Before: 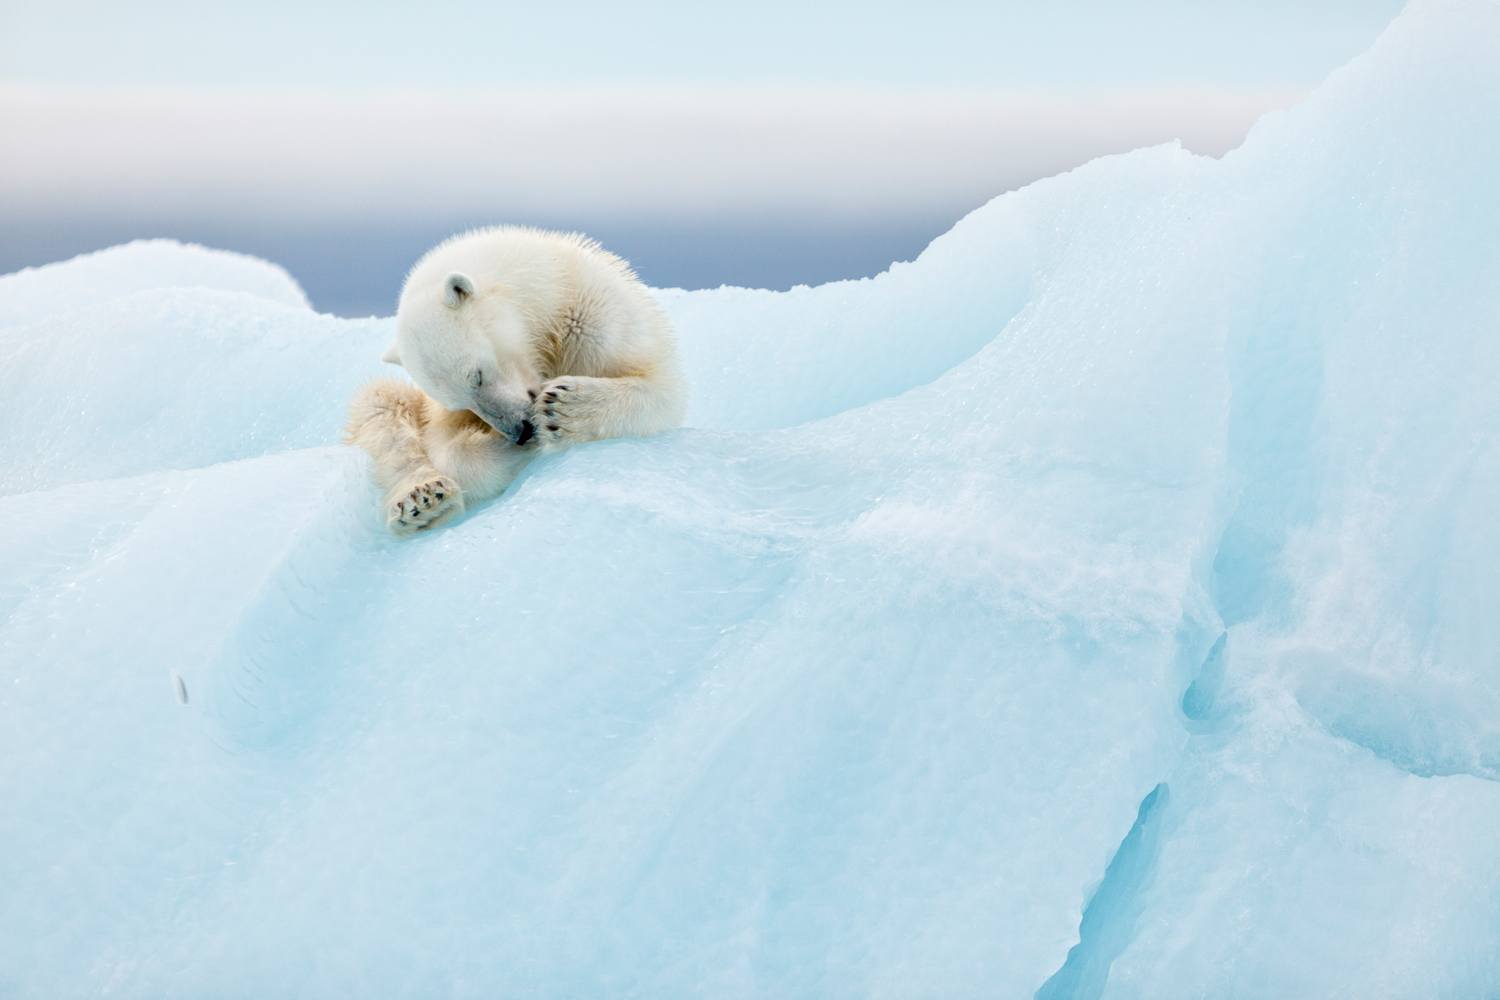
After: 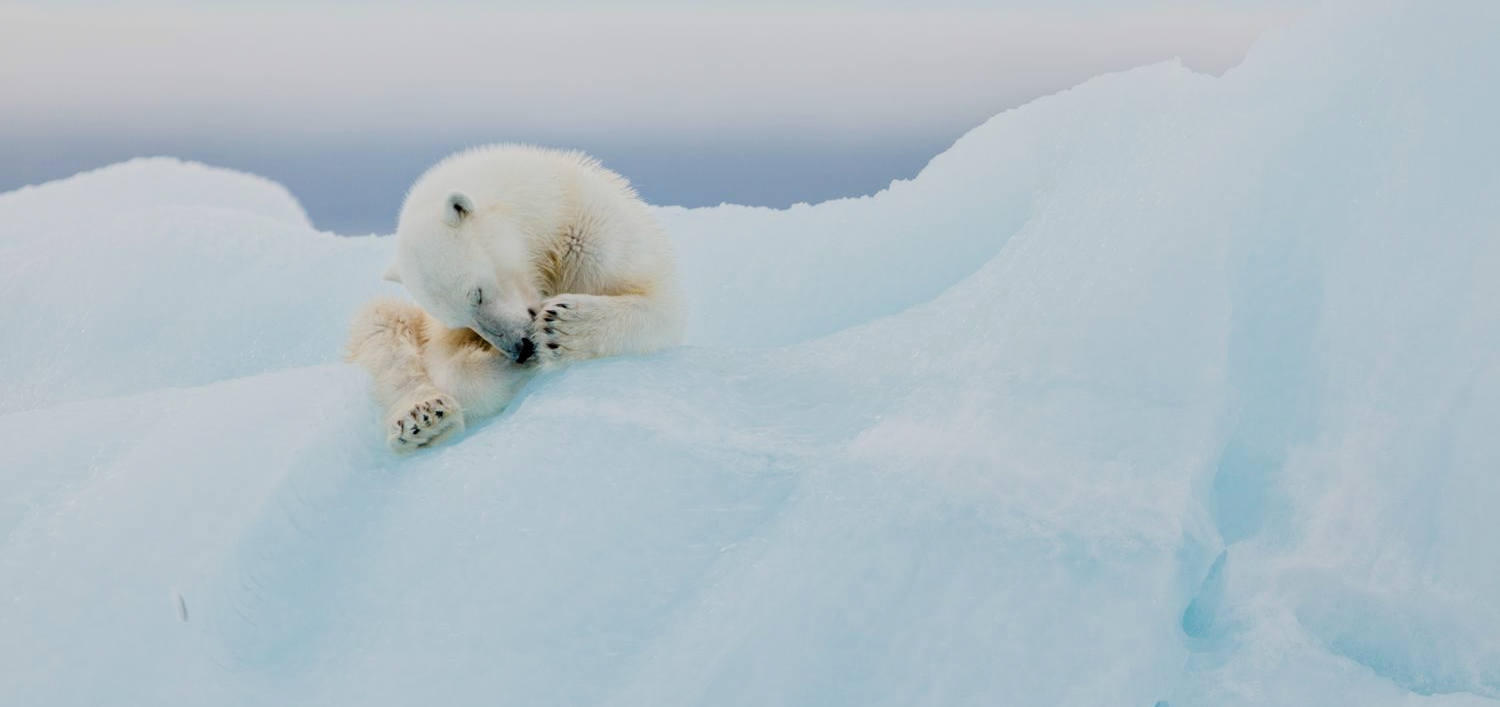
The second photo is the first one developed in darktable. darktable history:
filmic rgb: black relative exposure -7.65 EV, white relative exposure 4.56 EV, hardness 3.61
crop and rotate: top 8.293%, bottom 20.996%
